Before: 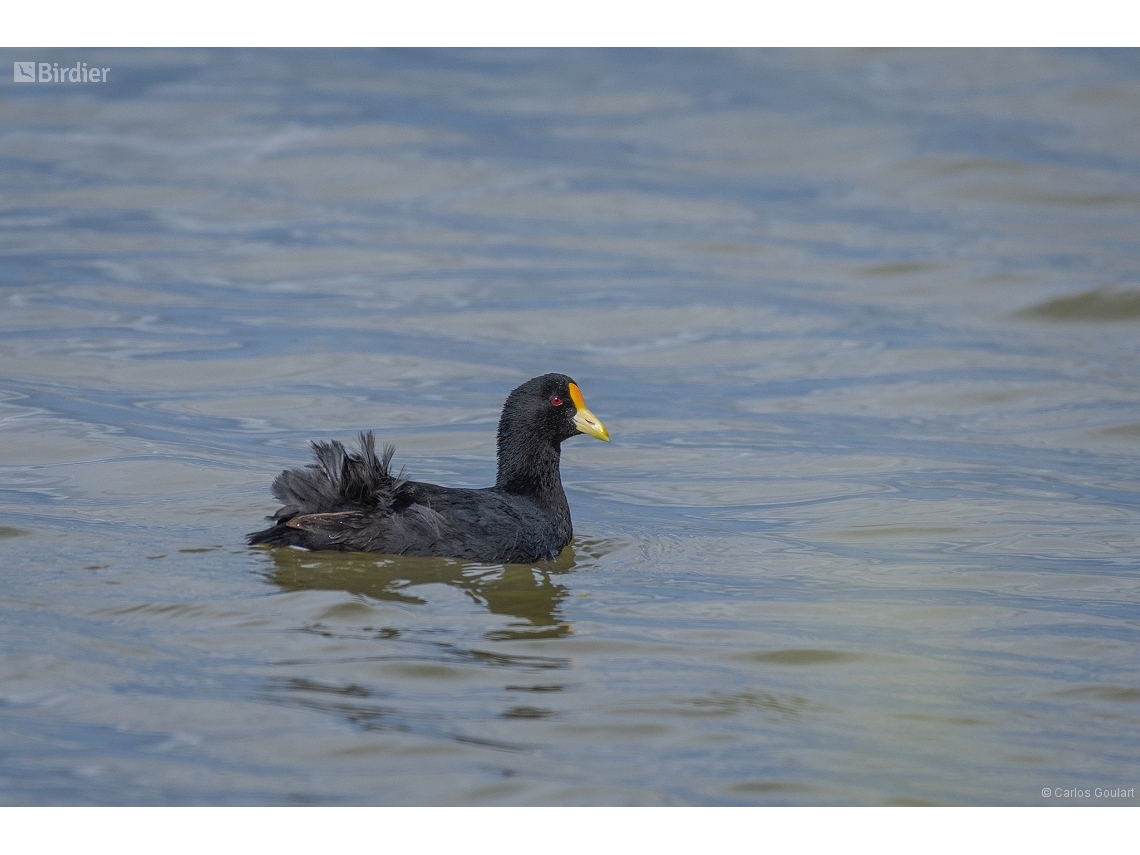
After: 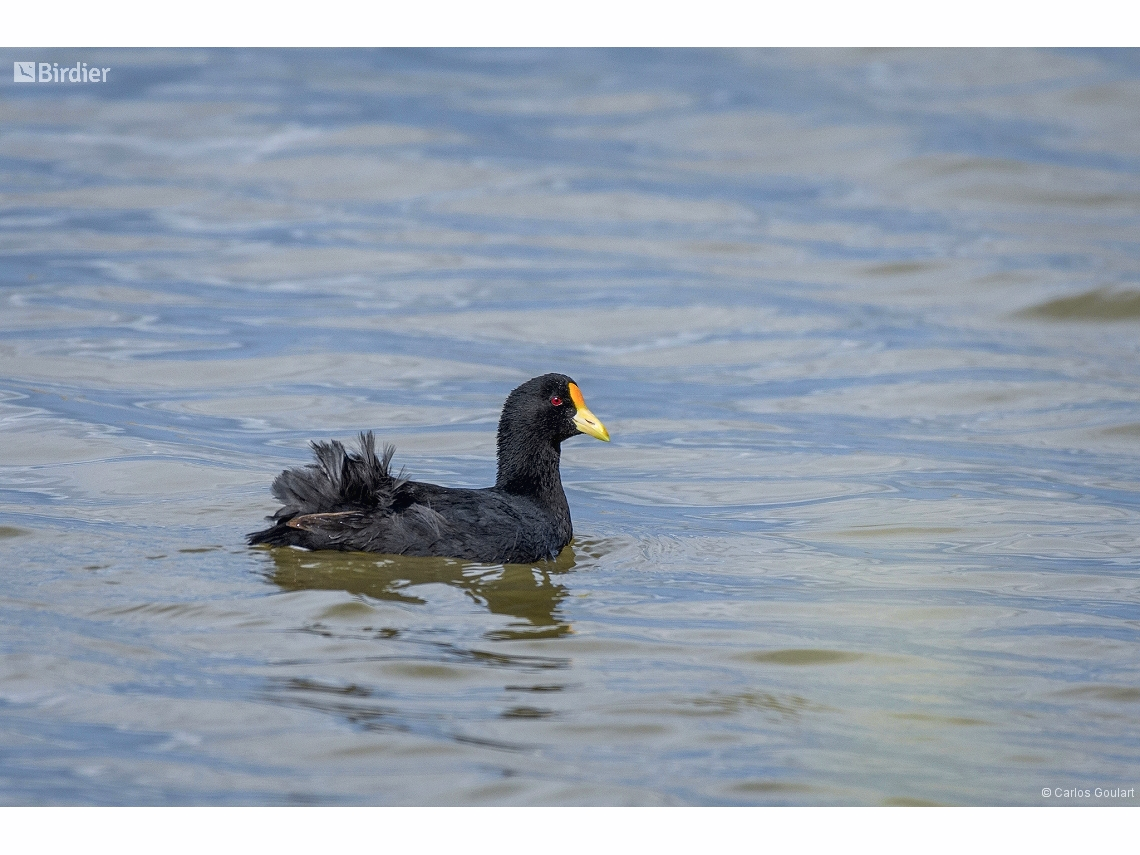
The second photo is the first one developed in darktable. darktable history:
tone curve: curves: ch0 [(0, 0.013) (0.054, 0.018) (0.205, 0.191) (0.289, 0.292) (0.39, 0.424) (0.493, 0.551) (0.647, 0.752) (0.778, 0.895) (1, 0.998)]; ch1 [(0, 0) (0.385, 0.343) (0.439, 0.415) (0.494, 0.495) (0.501, 0.501) (0.51, 0.509) (0.54, 0.546) (0.586, 0.606) (0.66, 0.701) (0.783, 0.804) (1, 1)]; ch2 [(0, 0) (0.32, 0.281) (0.403, 0.399) (0.441, 0.428) (0.47, 0.469) (0.498, 0.496) (0.524, 0.538) (0.566, 0.579) (0.633, 0.665) (0.7, 0.711) (1, 1)], color space Lab, independent channels, preserve colors none
